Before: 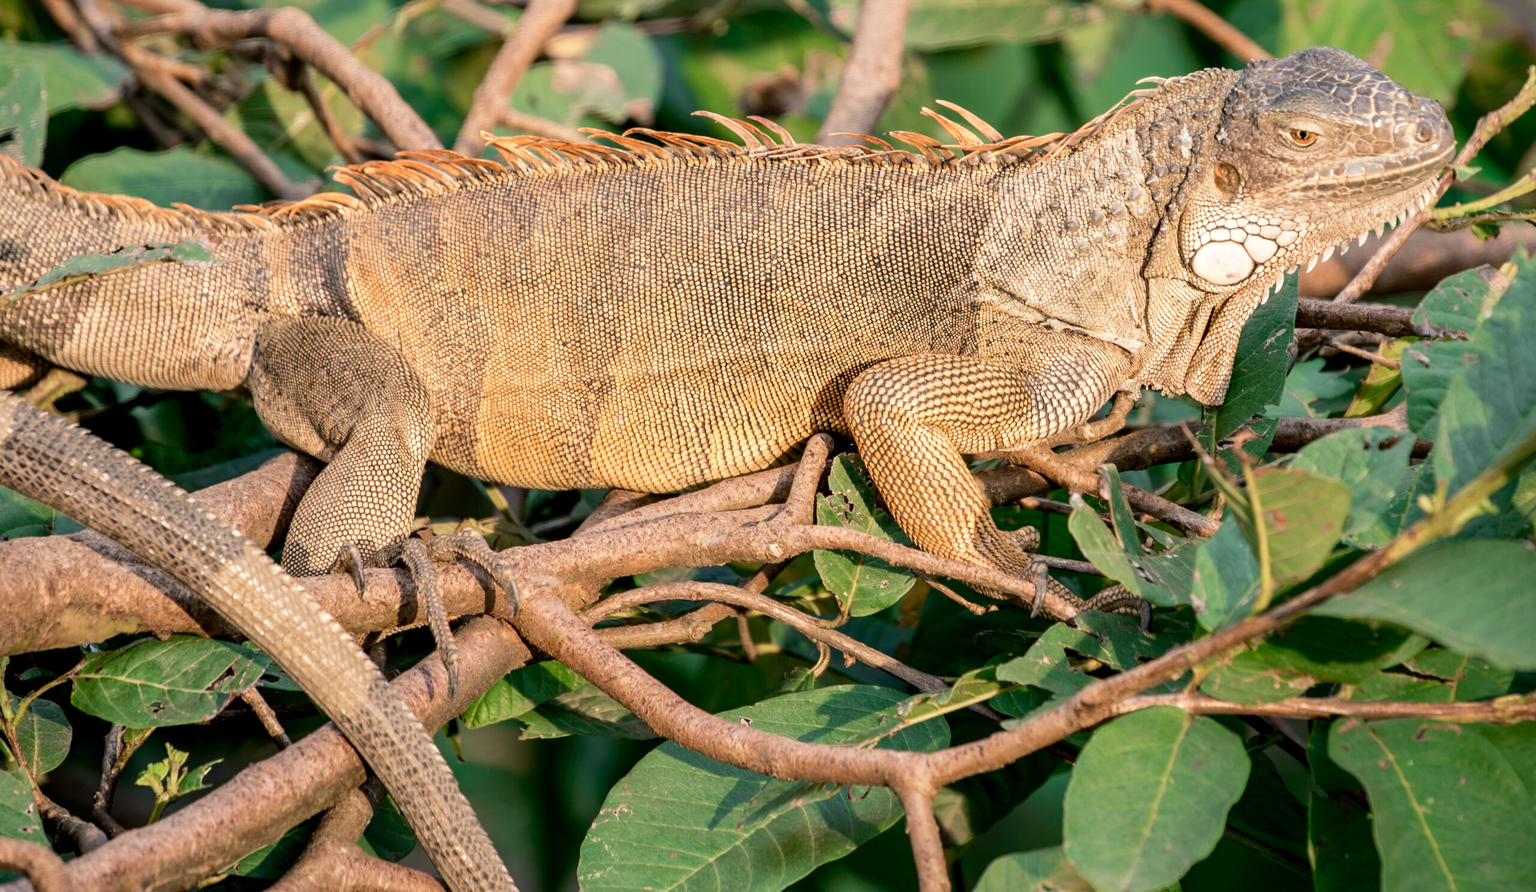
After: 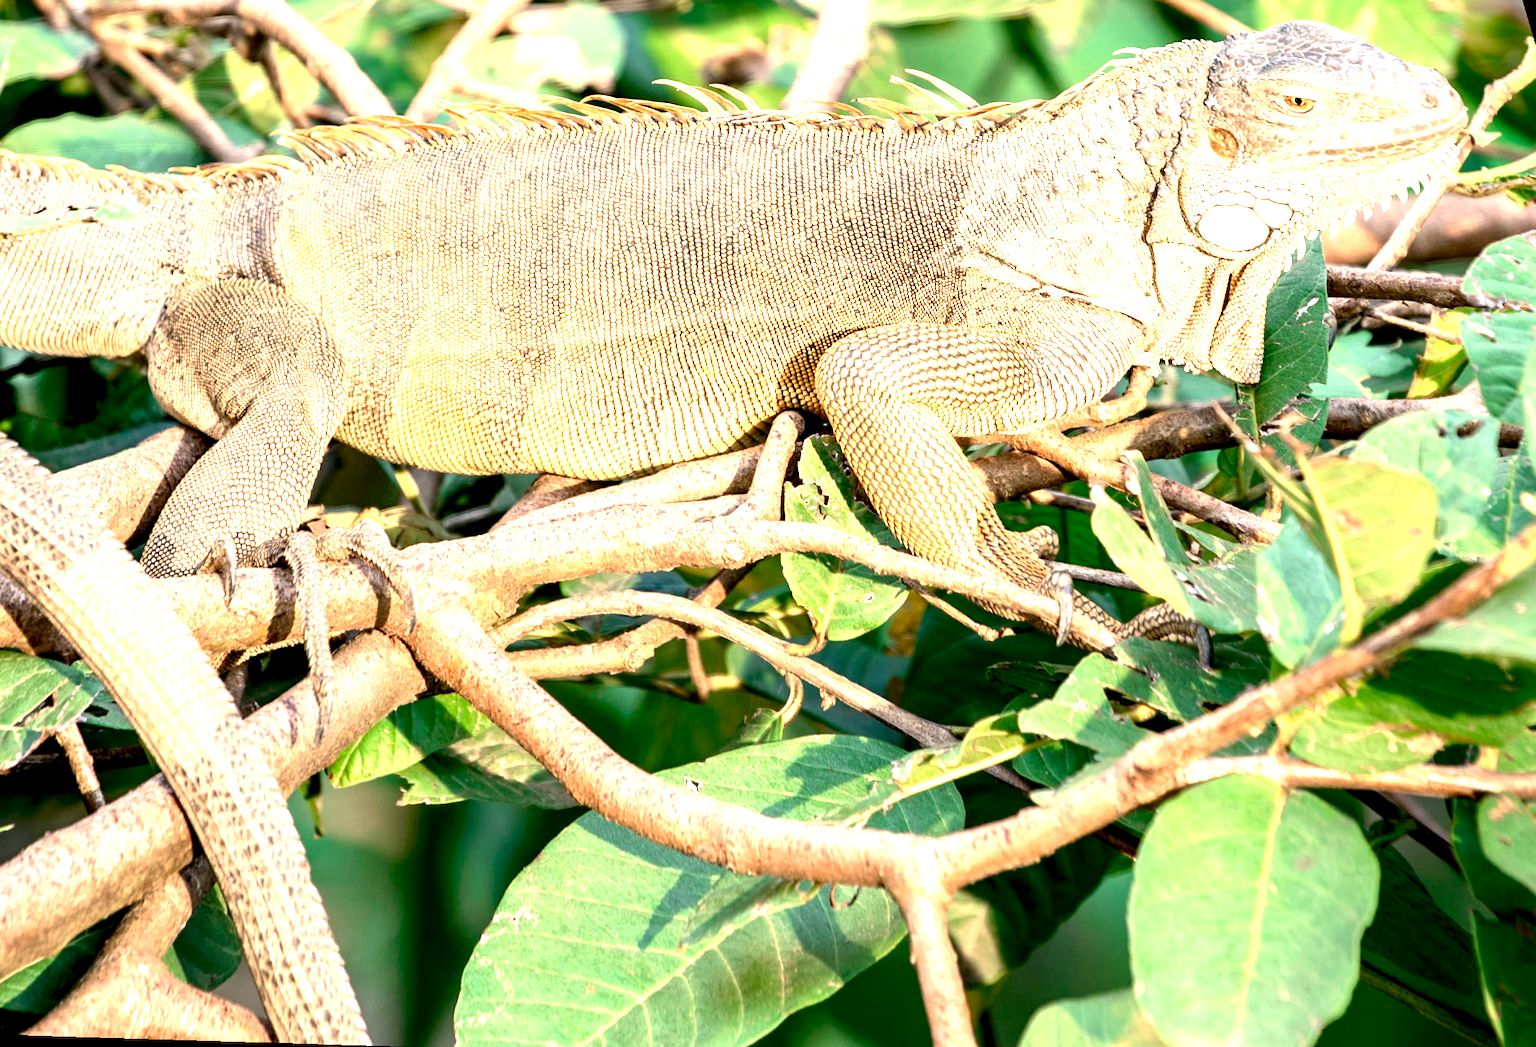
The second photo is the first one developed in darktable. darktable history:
rotate and perspective: rotation 0.72°, lens shift (vertical) -0.352, lens shift (horizontal) -0.051, crop left 0.152, crop right 0.859, crop top 0.019, crop bottom 0.964
exposure: black level correction 0.001, exposure 1.719 EV, compensate exposure bias true, compensate highlight preservation false
